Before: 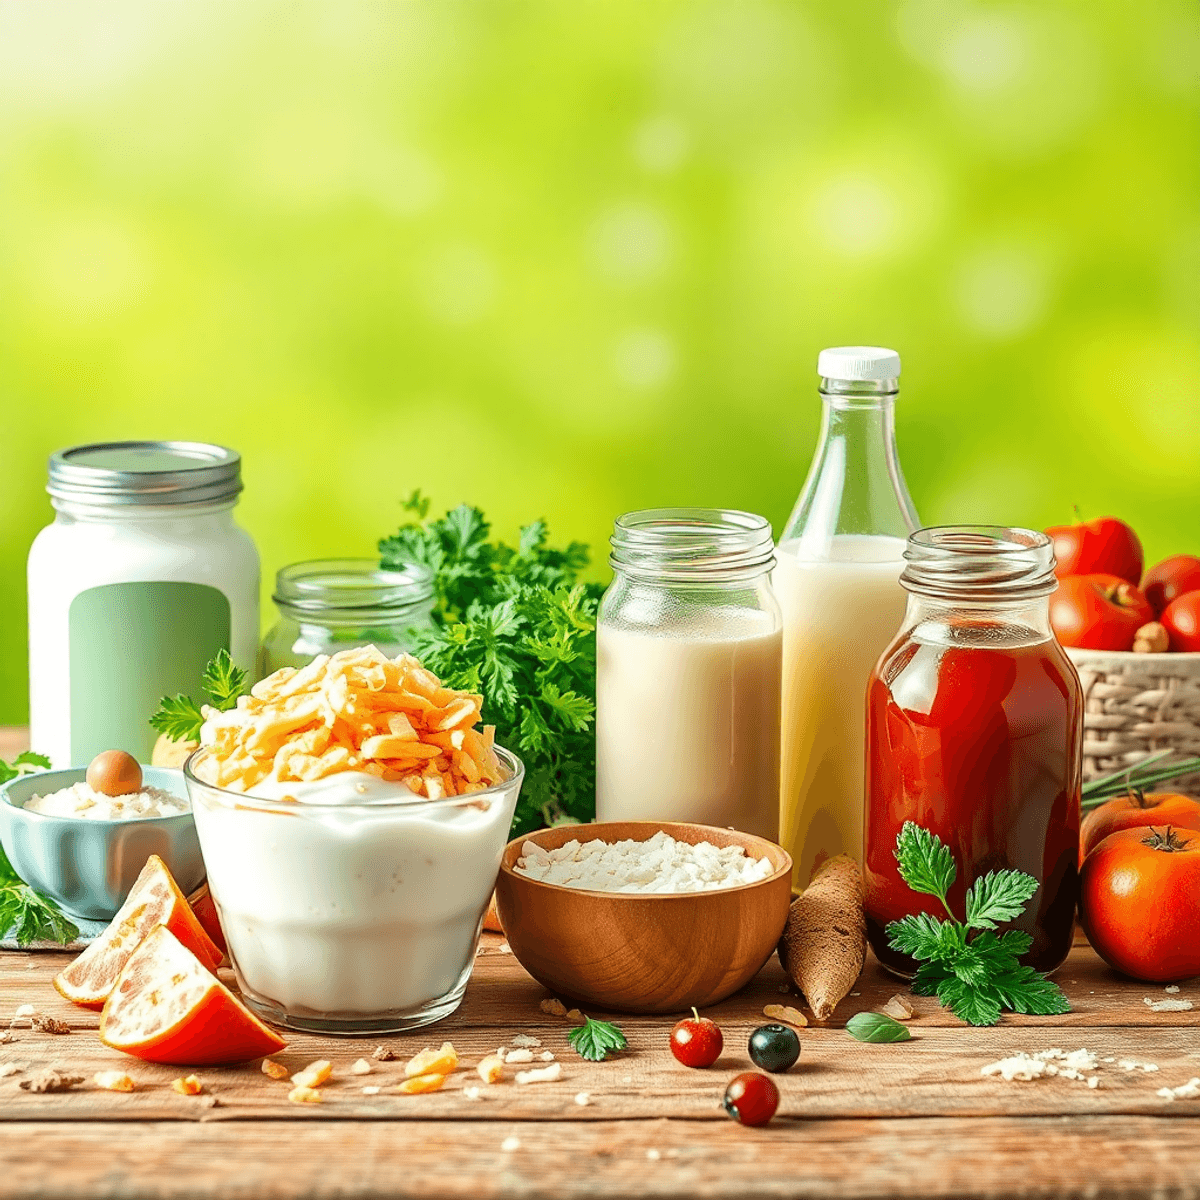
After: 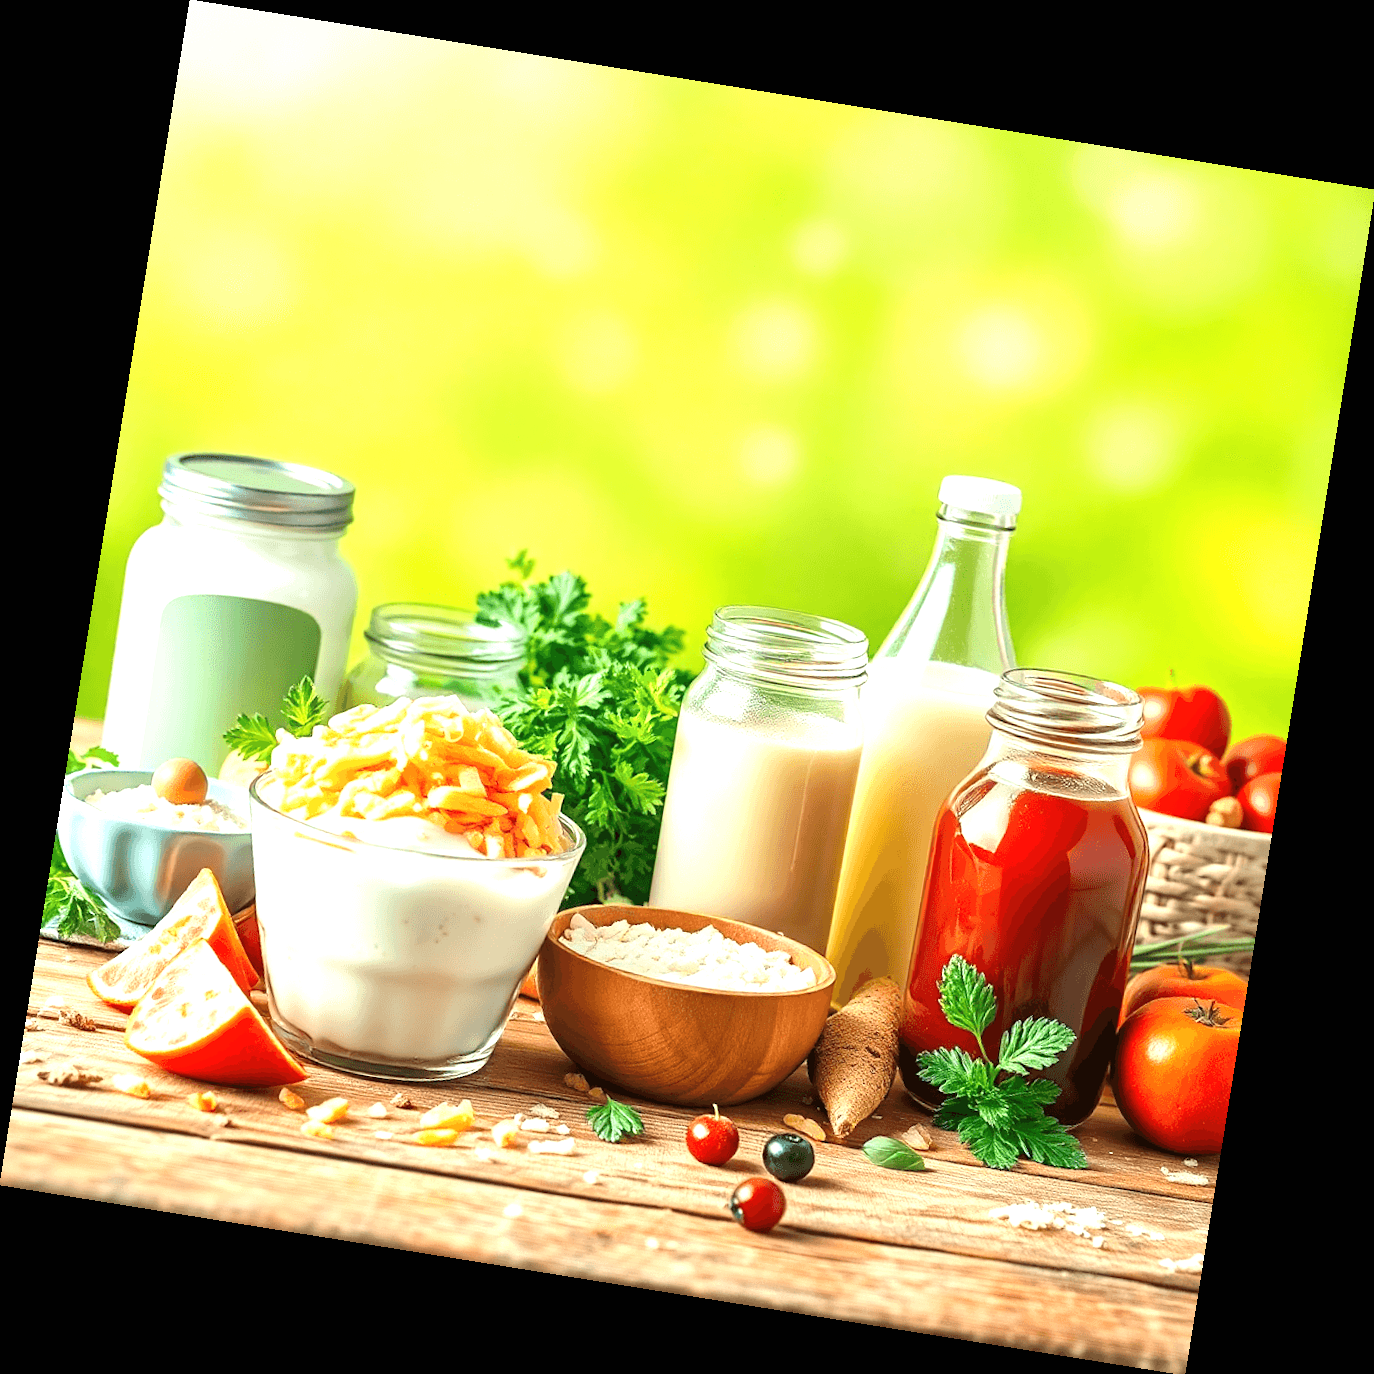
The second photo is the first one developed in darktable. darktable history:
exposure: black level correction 0, exposure 0.7 EV, compensate highlight preservation false
rotate and perspective: rotation 9.12°, automatic cropping off
